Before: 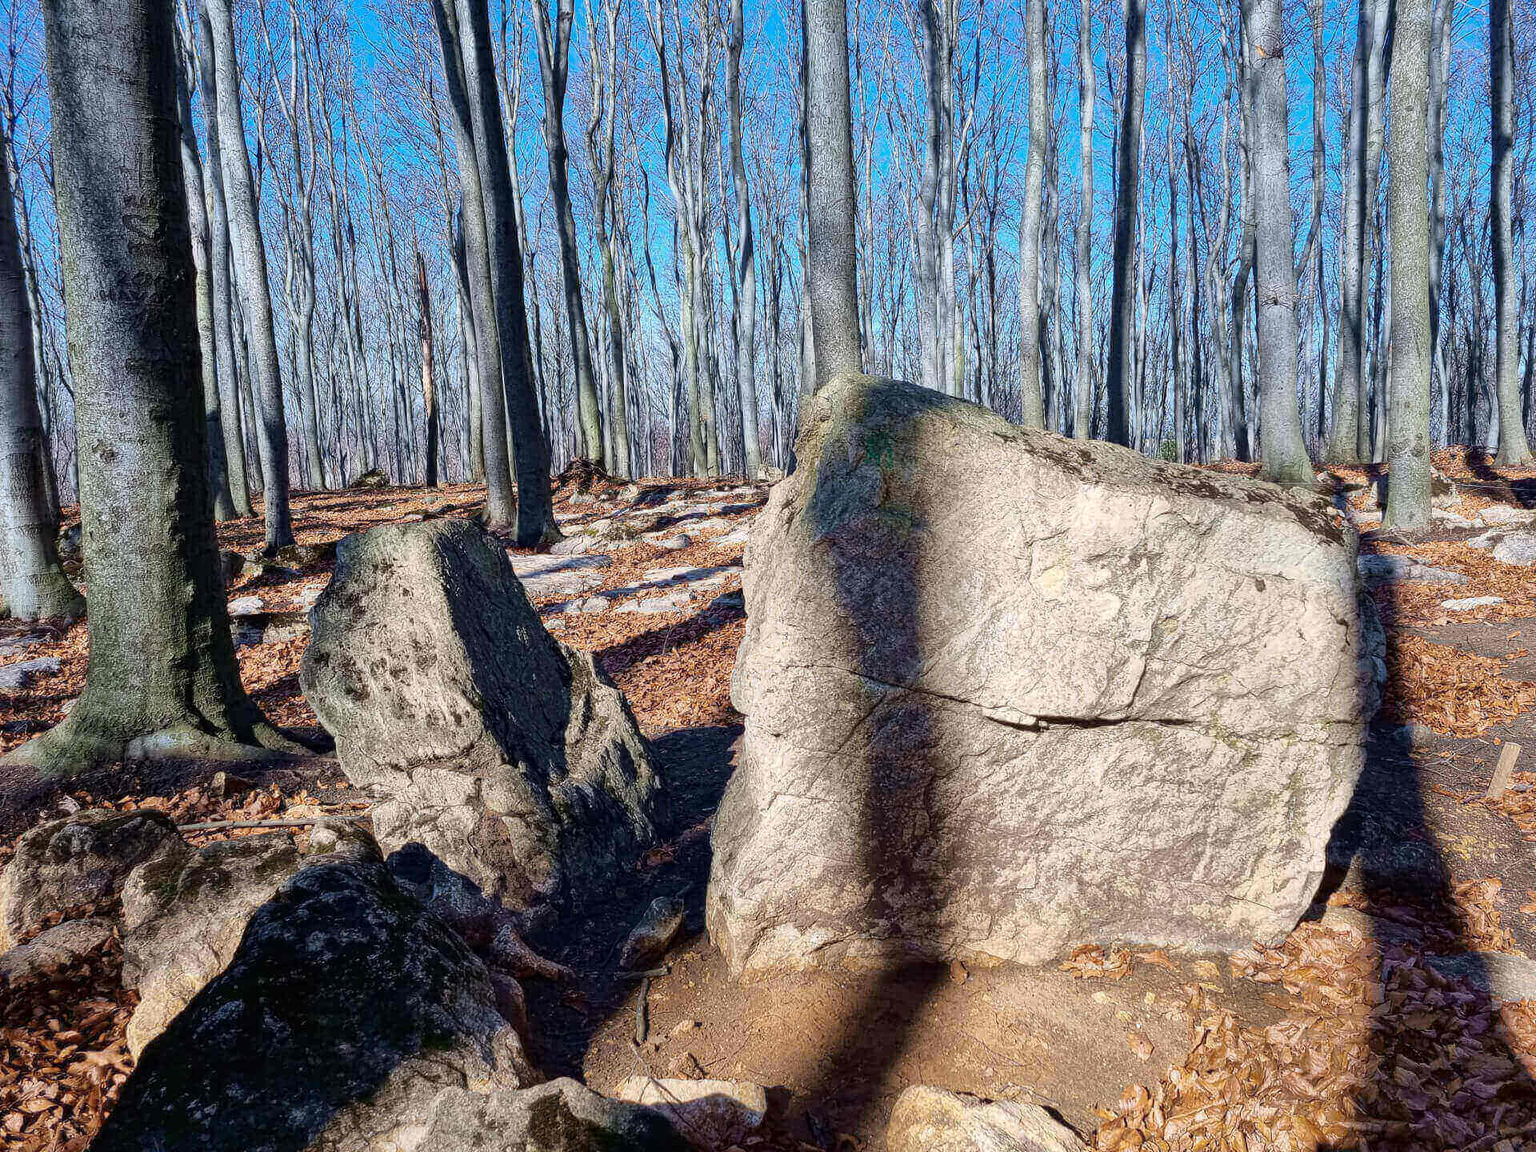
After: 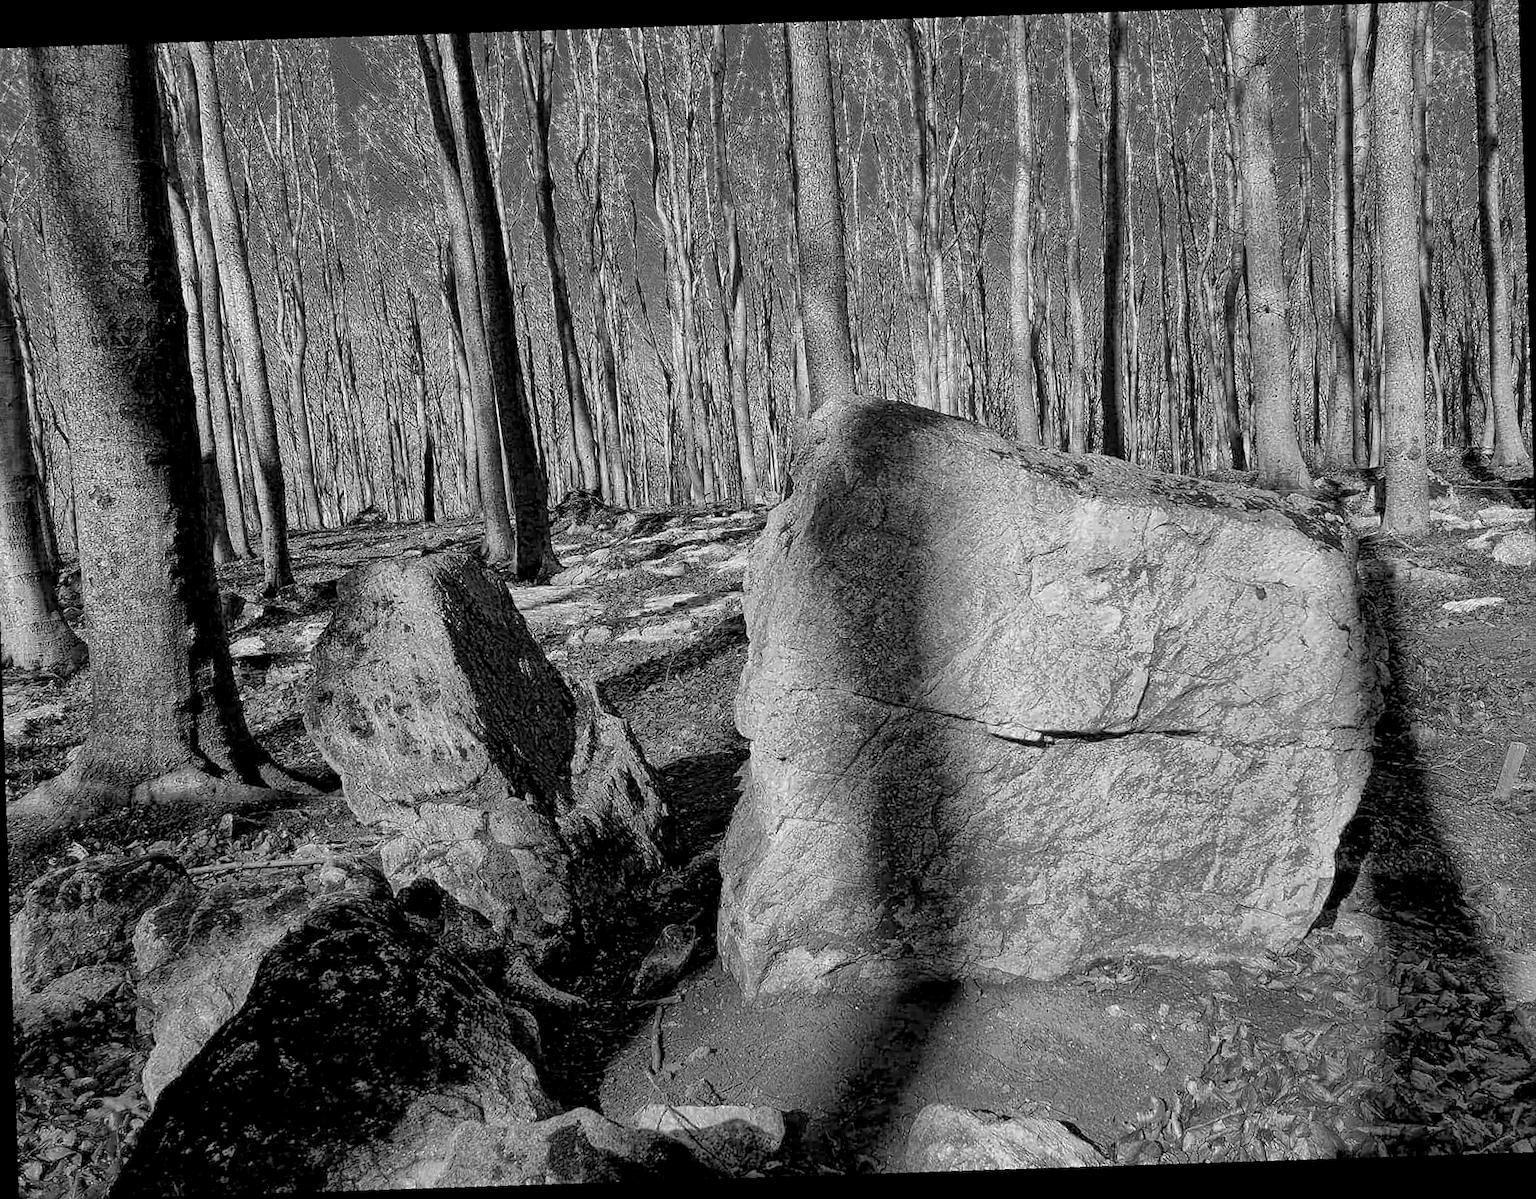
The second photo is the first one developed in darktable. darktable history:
color zones: curves: ch0 [(0.002, 0.589) (0.107, 0.484) (0.146, 0.249) (0.217, 0.352) (0.309, 0.525) (0.39, 0.404) (0.455, 0.169) (0.597, 0.055) (0.724, 0.212) (0.775, 0.691) (0.869, 0.571) (1, 0.587)]; ch1 [(0, 0) (0.143, 0) (0.286, 0) (0.429, 0) (0.571, 0) (0.714, 0) (0.857, 0)]
crop and rotate: angle -2.38°
shadows and highlights: on, module defaults
color balance rgb: shadows lift › chroma 3%, shadows lift › hue 240.84°, highlights gain › chroma 3%, highlights gain › hue 73.2°, global offset › luminance -0.5%, perceptual saturation grading › global saturation 20%, perceptual saturation grading › highlights -25%, perceptual saturation grading › shadows 50%, global vibrance 25.26%
contrast brightness saturation: contrast 0.1, saturation -0.3
sharpen: radius 1.864, amount 0.398, threshold 1.271
rotate and perspective: rotation -4.25°, automatic cropping off
